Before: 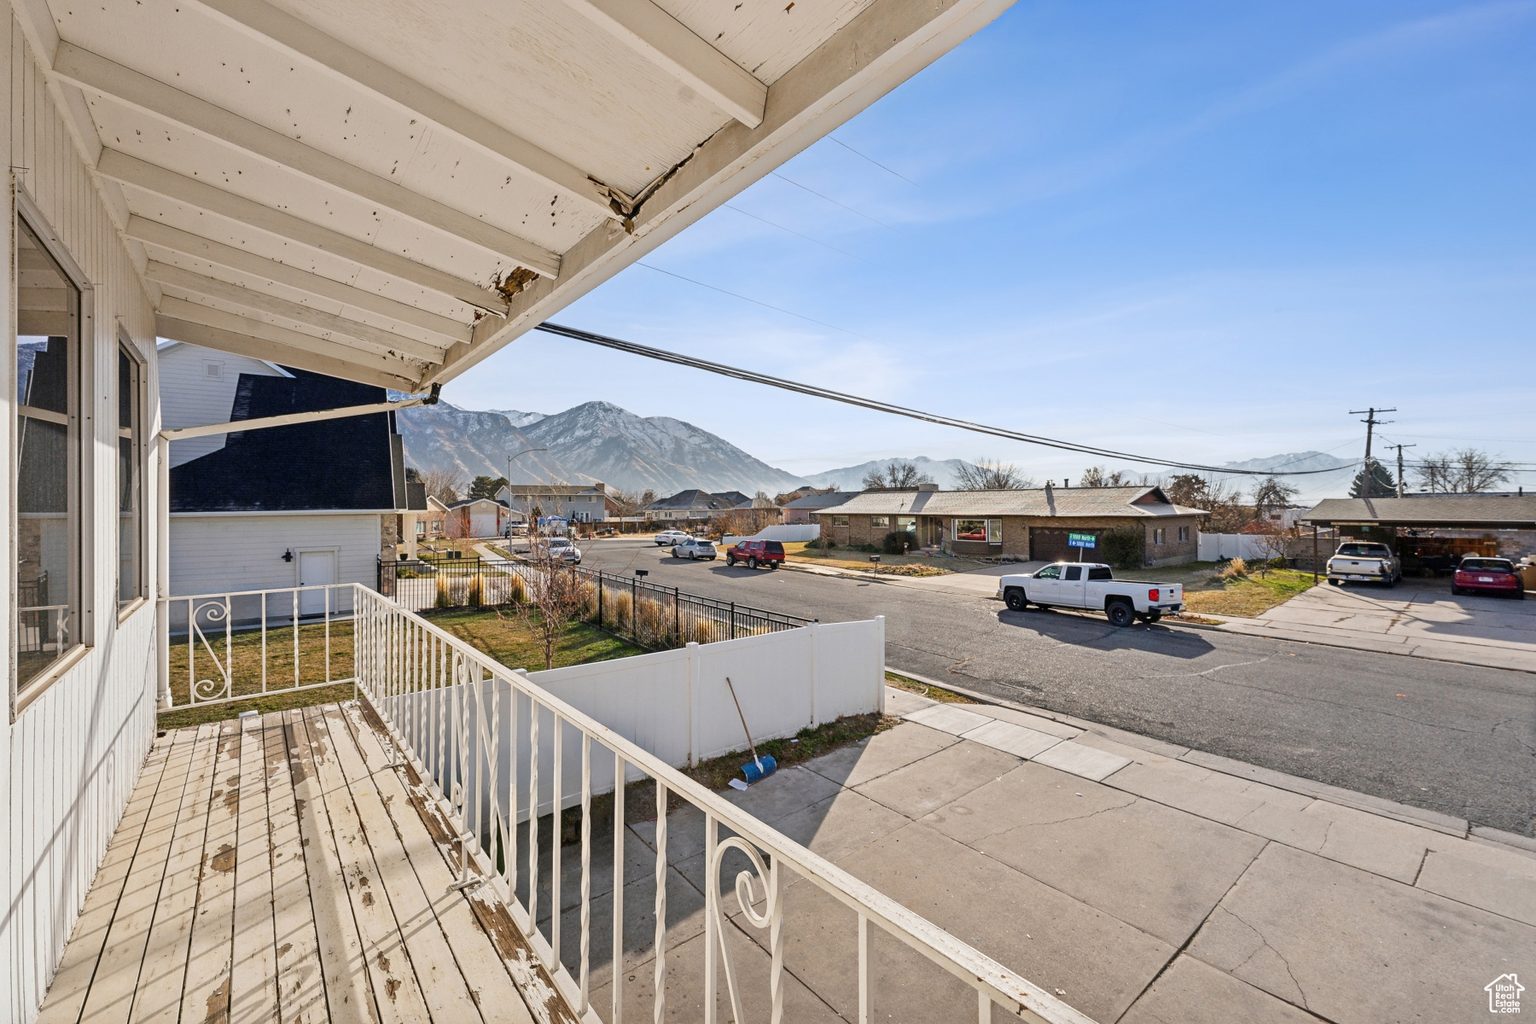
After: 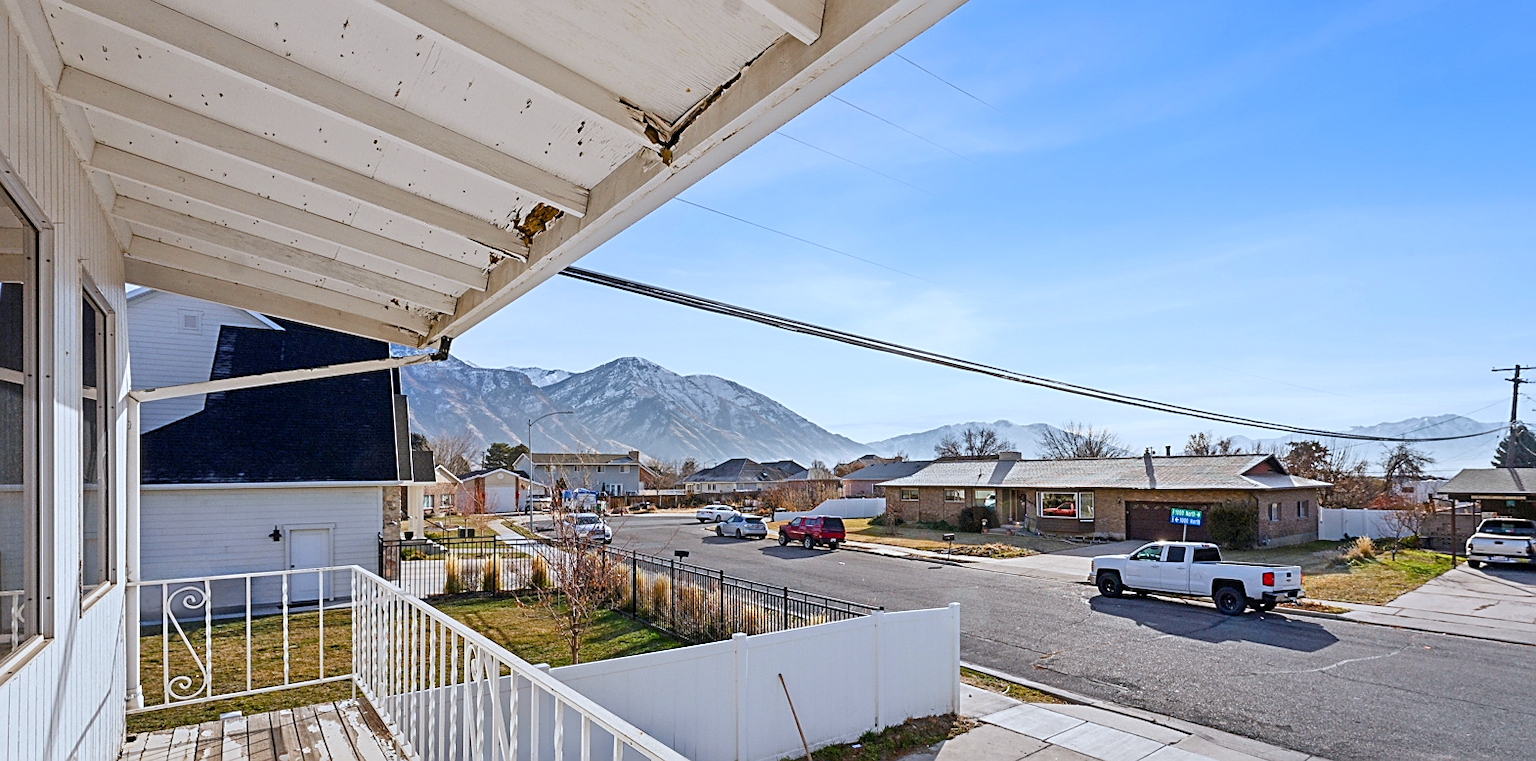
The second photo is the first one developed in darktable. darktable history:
crop: left 3.074%, top 8.82%, right 9.628%, bottom 26.235%
sharpen: on, module defaults
color balance rgb: power › chroma 0.312%, power › hue 23.41°, perceptual saturation grading › global saturation 20%, perceptual saturation grading › highlights -25.321%, perceptual saturation grading › shadows 24.913%, global vibrance 9.983%
color calibration: x 0.37, y 0.382, temperature 4316.41 K
